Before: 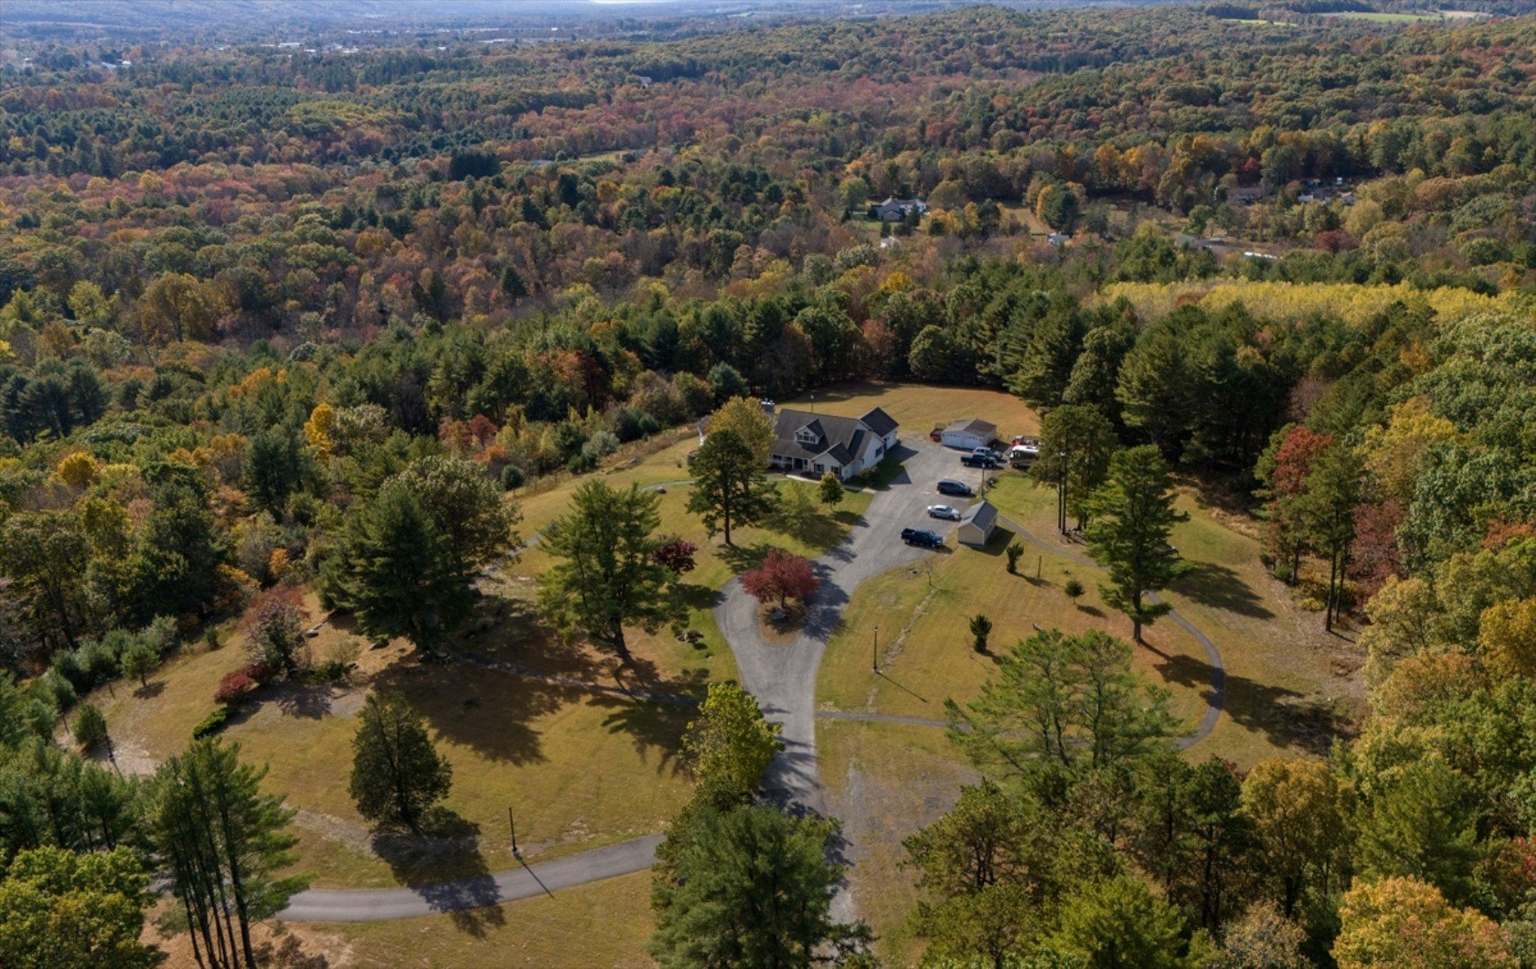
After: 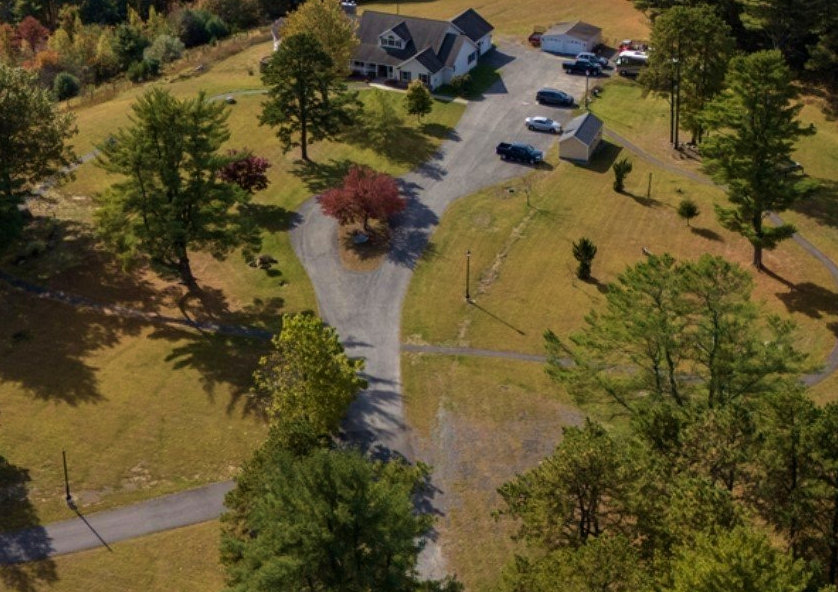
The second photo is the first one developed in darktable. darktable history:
velvia: on, module defaults
crop: left 29.489%, top 41.277%, right 21.204%, bottom 3.495%
